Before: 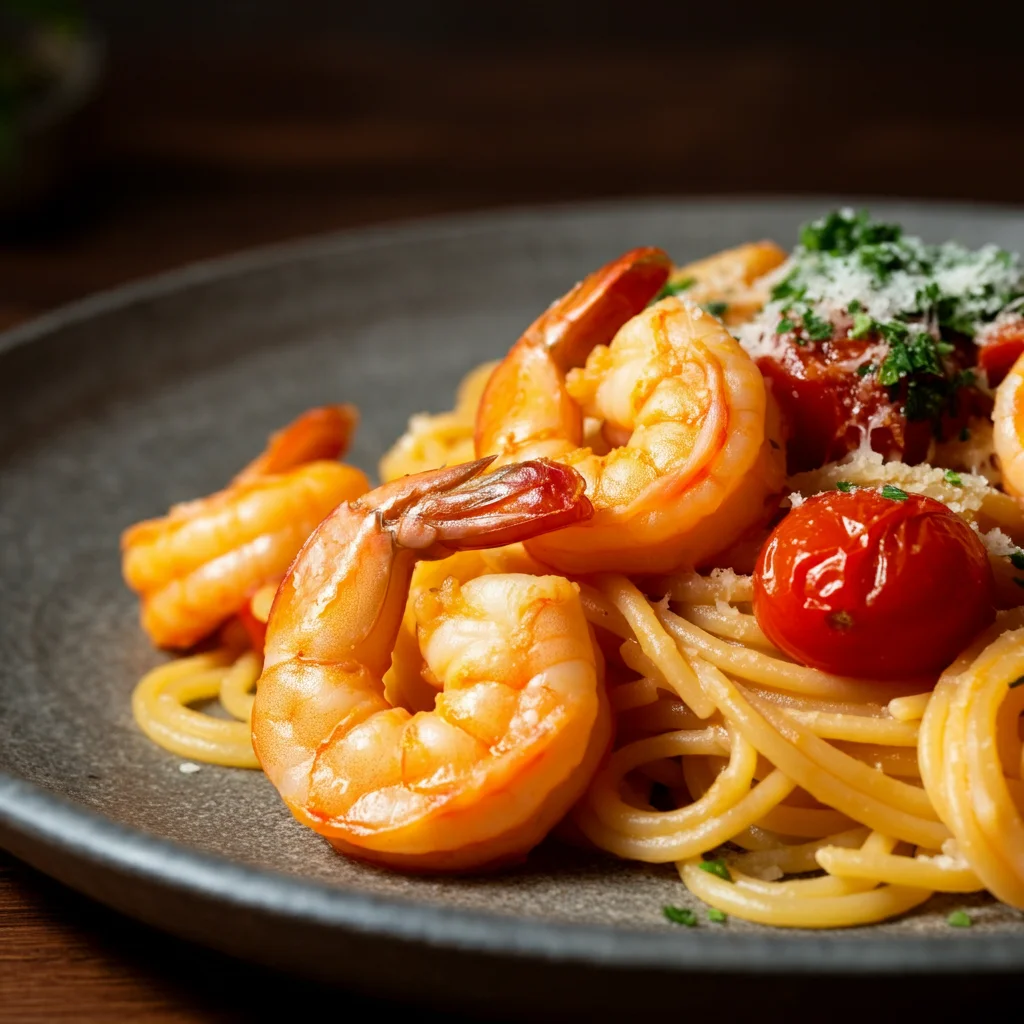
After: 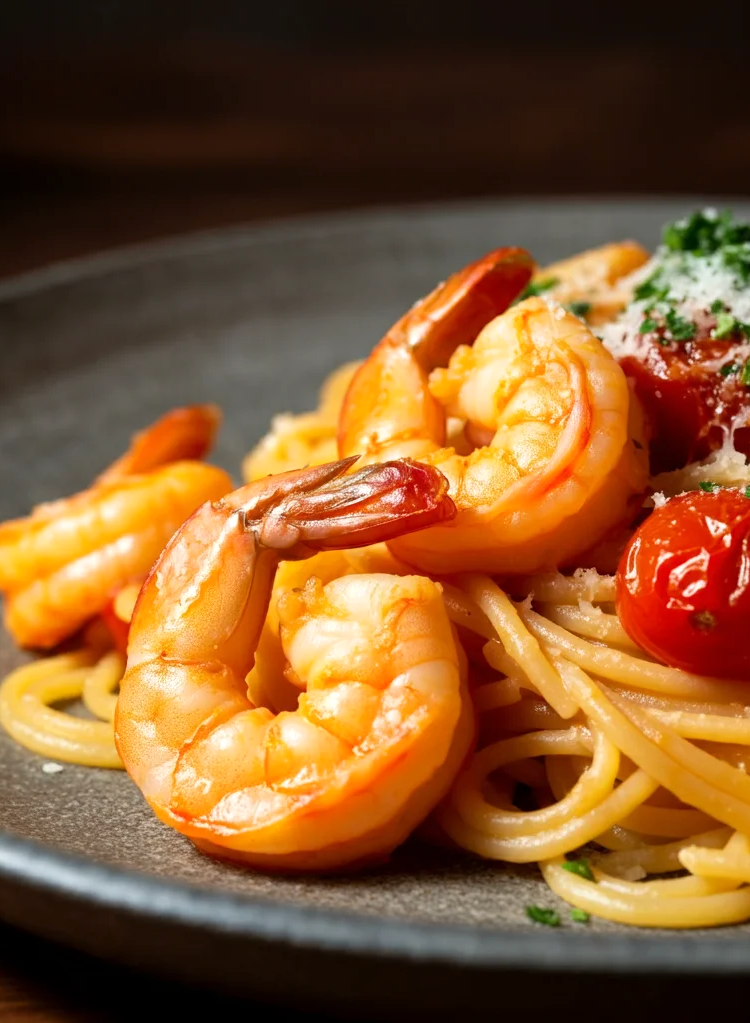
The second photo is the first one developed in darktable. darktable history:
tone equalizer: on, module defaults
exposure: exposure 0.127 EV, compensate highlight preservation false
crop: left 13.421%, right 13.246%
